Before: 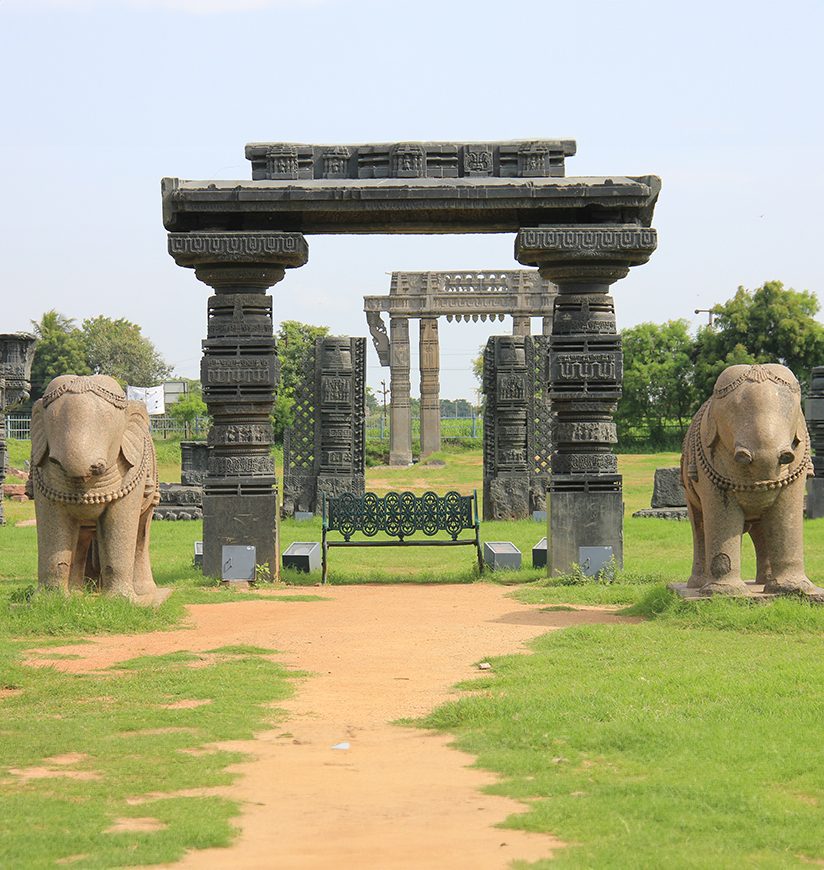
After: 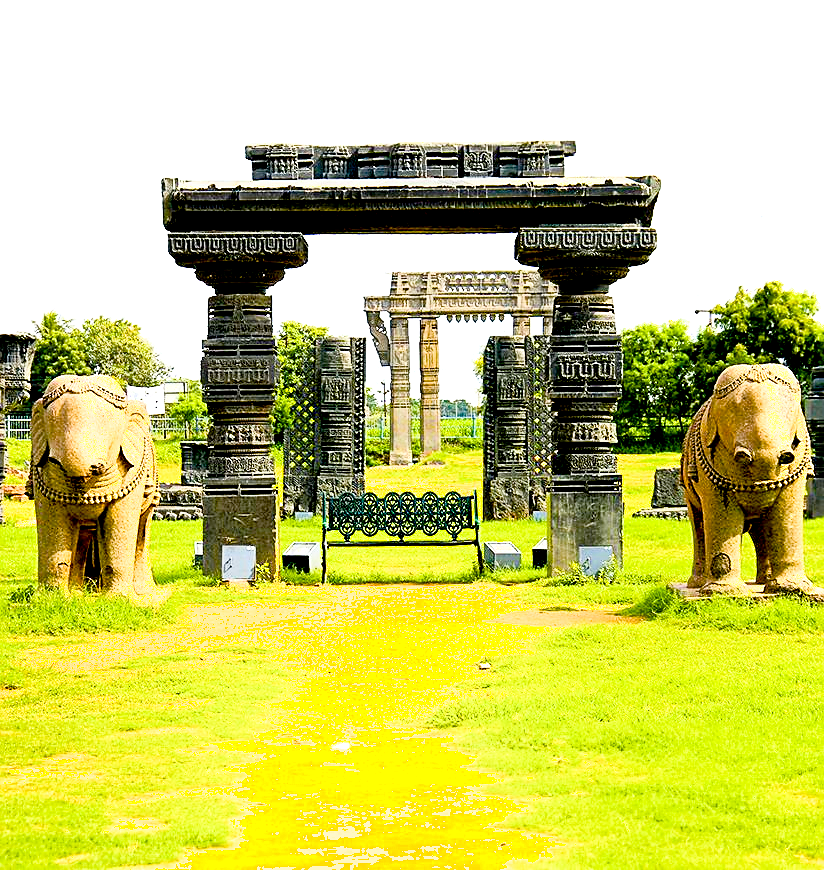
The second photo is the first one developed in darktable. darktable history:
exposure: black level correction 0.04, exposure 0.5 EV, compensate highlight preservation false
shadows and highlights: shadows -62.32, white point adjustment -5.22, highlights 61.59
sharpen: on, module defaults
color balance rgb: linear chroma grading › shadows 10%, linear chroma grading › highlights 10%, linear chroma grading › global chroma 15%, linear chroma grading › mid-tones 15%, perceptual saturation grading › global saturation 40%, perceptual saturation grading › highlights -25%, perceptual saturation grading › mid-tones 35%, perceptual saturation grading › shadows 35%, perceptual brilliance grading › global brilliance 11.29%, global vibrance 11.29%
